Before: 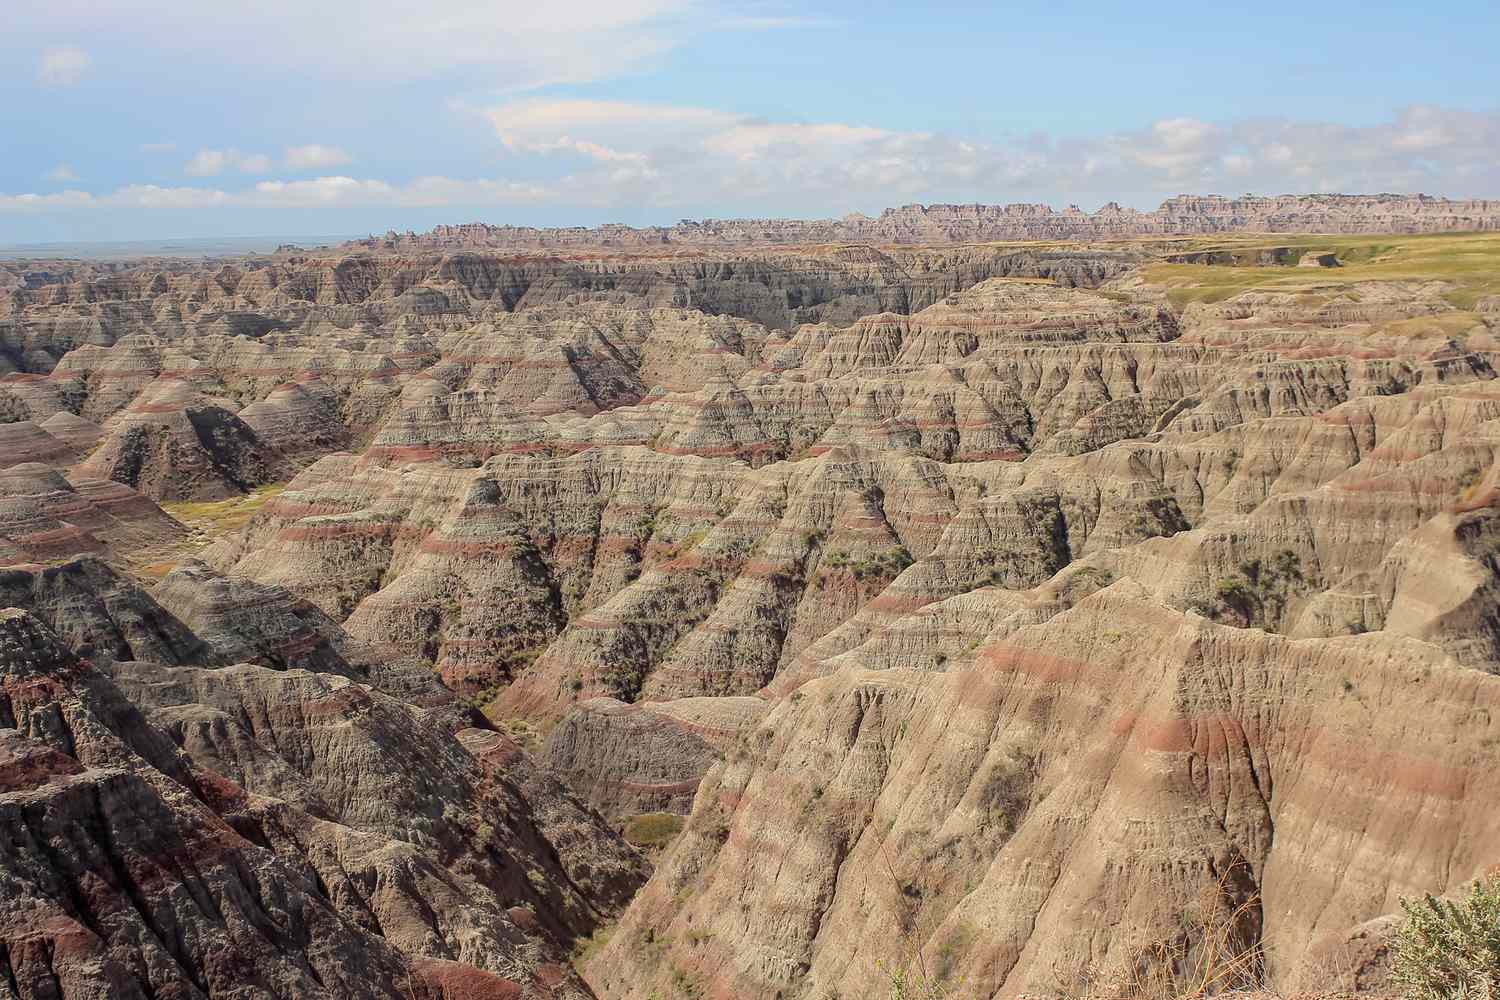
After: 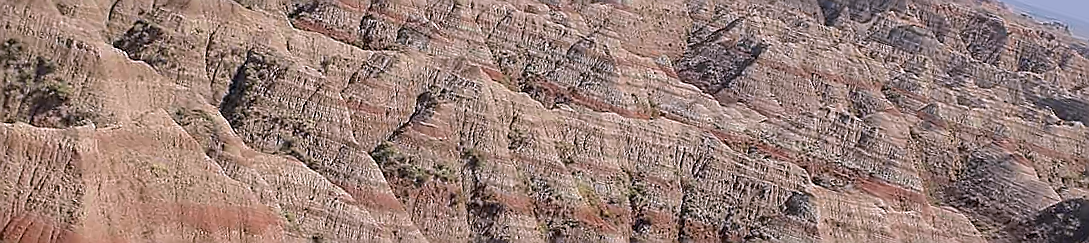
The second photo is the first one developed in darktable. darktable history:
crop and rotate: angle 16.12°, top 30.835%, bottom 35.653%
sharpen: radius 1.4, amount 1.25, threshold 0.7
white balance: red 1.066, blue 1.119
color zones: curves: ch0 [(0, 0.5) (0.125, 0.4) (0.25, 0.5) (0.375, 0.4) (0.5, 0.4) (0.625, 0.35) (0.75, 0.35) (0.875, 0.5)]; ch1 [(0, 0.35) (0.125, 0.45) (0.25, 0.35) (0.375, 0.35) (0.5, 0.35) (0.625, 0.35) (0.75, 0.45) (0.875, 0.35)]; ch2 [(0, 0.6) (0.125, 0.5) (0.25, 0.5) (0.375, 0.6) (0.5, 0.6) (0.625, 0.5) (0.75, 0.5) (0.875, 0.5)]
